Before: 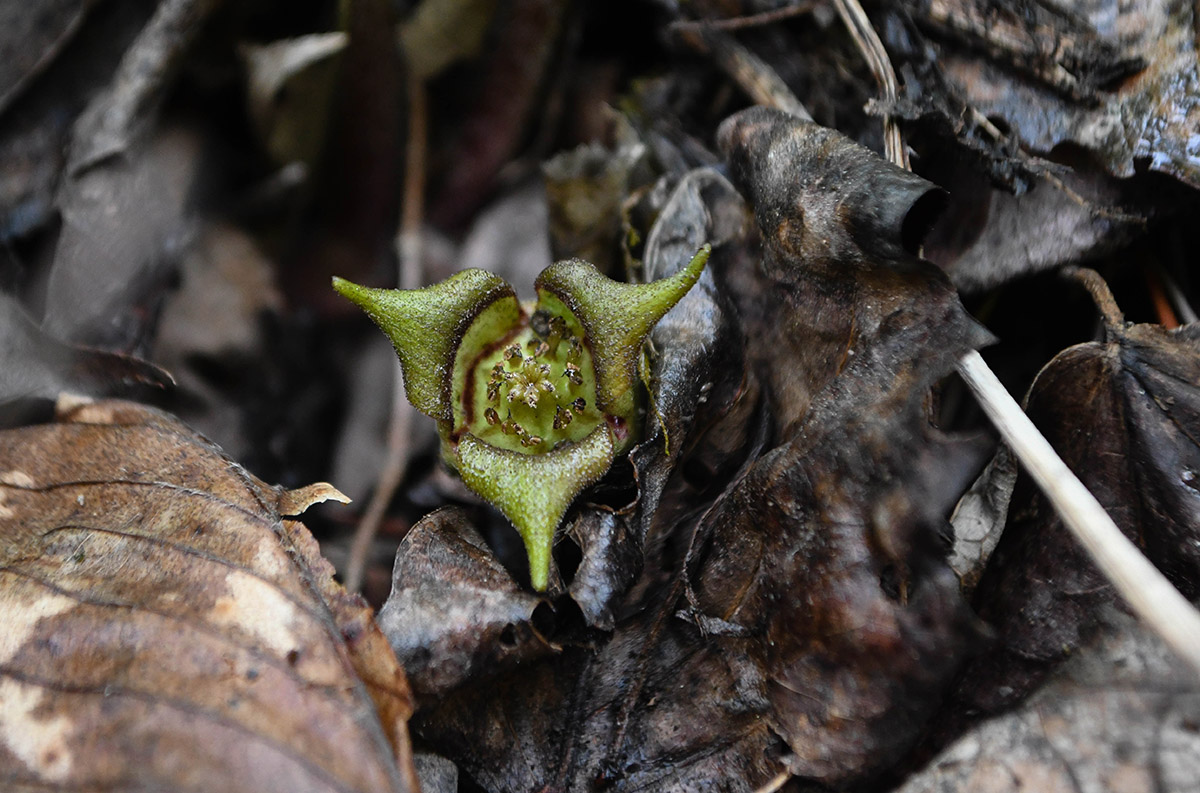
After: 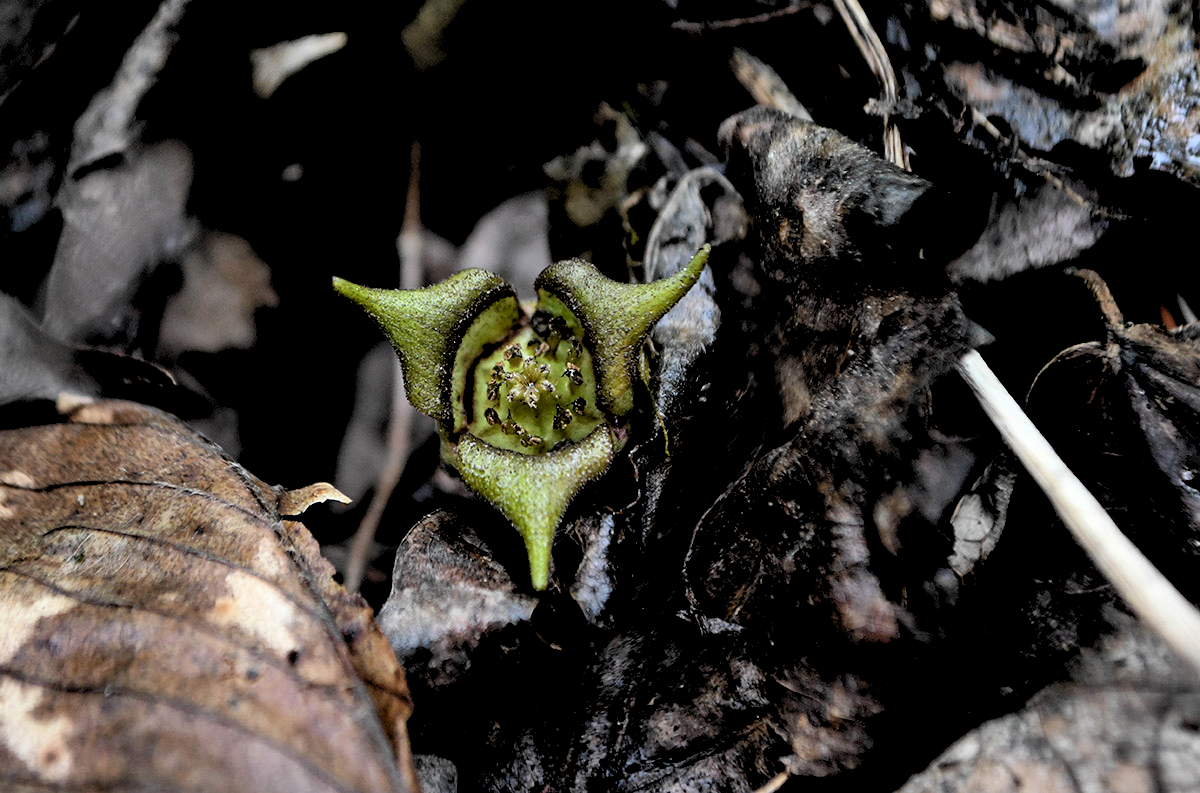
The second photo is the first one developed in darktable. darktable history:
shadows and highlights: shadows 29.32, highlights -29.32, low approximation 0.01, soften with gaussian
rgb levels: levels [[0.034, 0.472, 0.904], [0, 0.5, 1], [0, 0.5, 1]]
contrast brightness saturation: contrast 0.08, saturation 0.02
